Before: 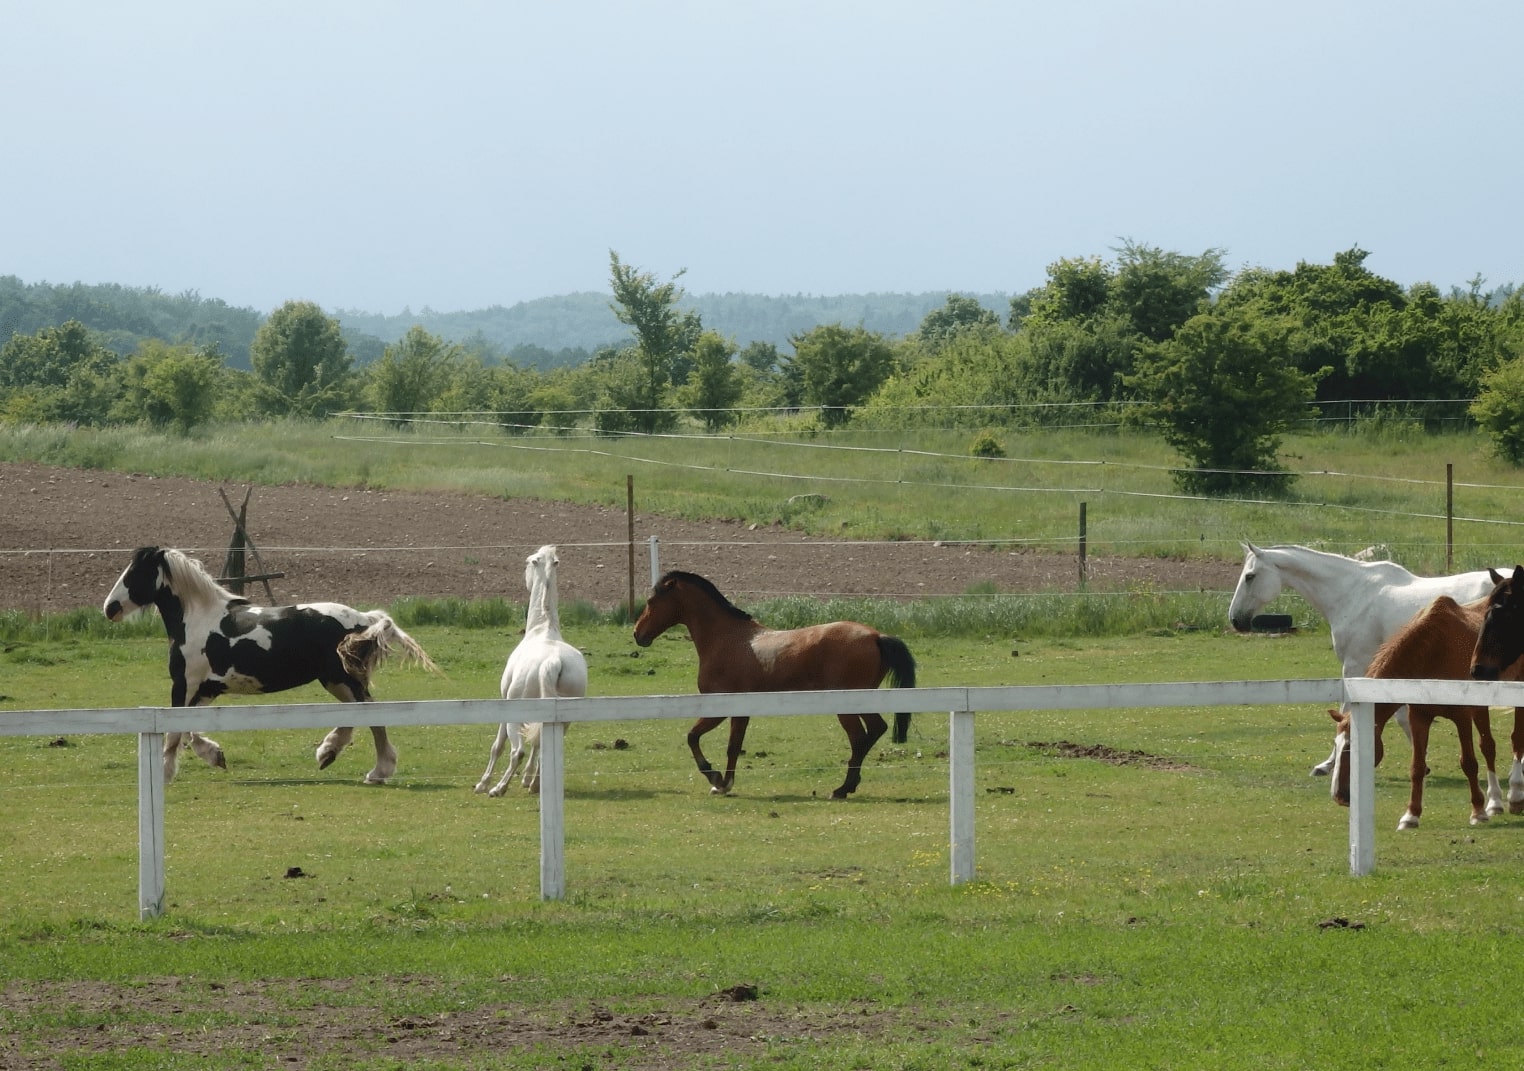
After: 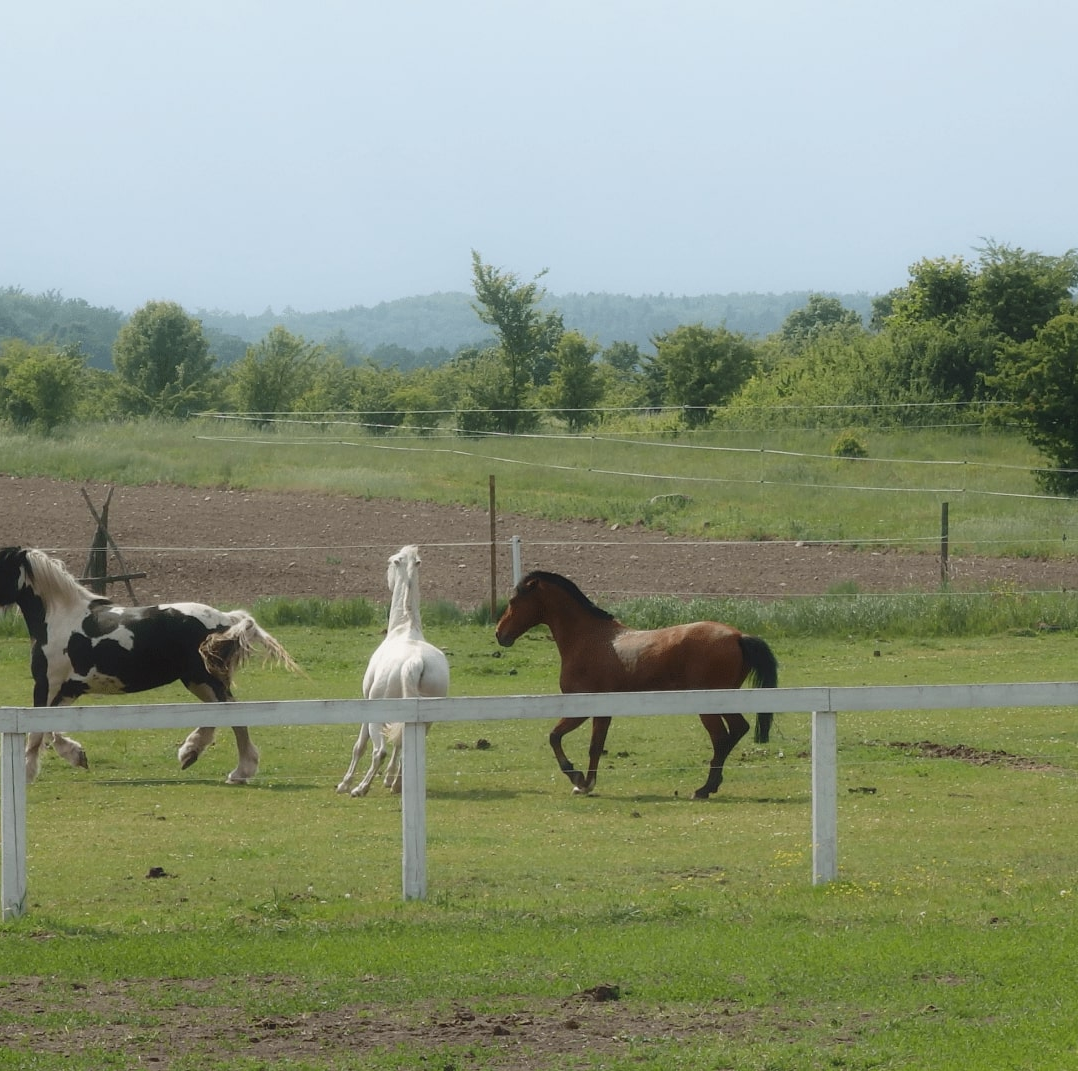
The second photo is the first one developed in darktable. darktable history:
crop and rotate: left 9.061%, right 20.142%
contrast equalizer: y [[0.5, 0.486, 0.447, 0.446, 0.489, 0.5], [0.5 ×6], [0.5 ×6], [0 ×6], [0 ×6]]
